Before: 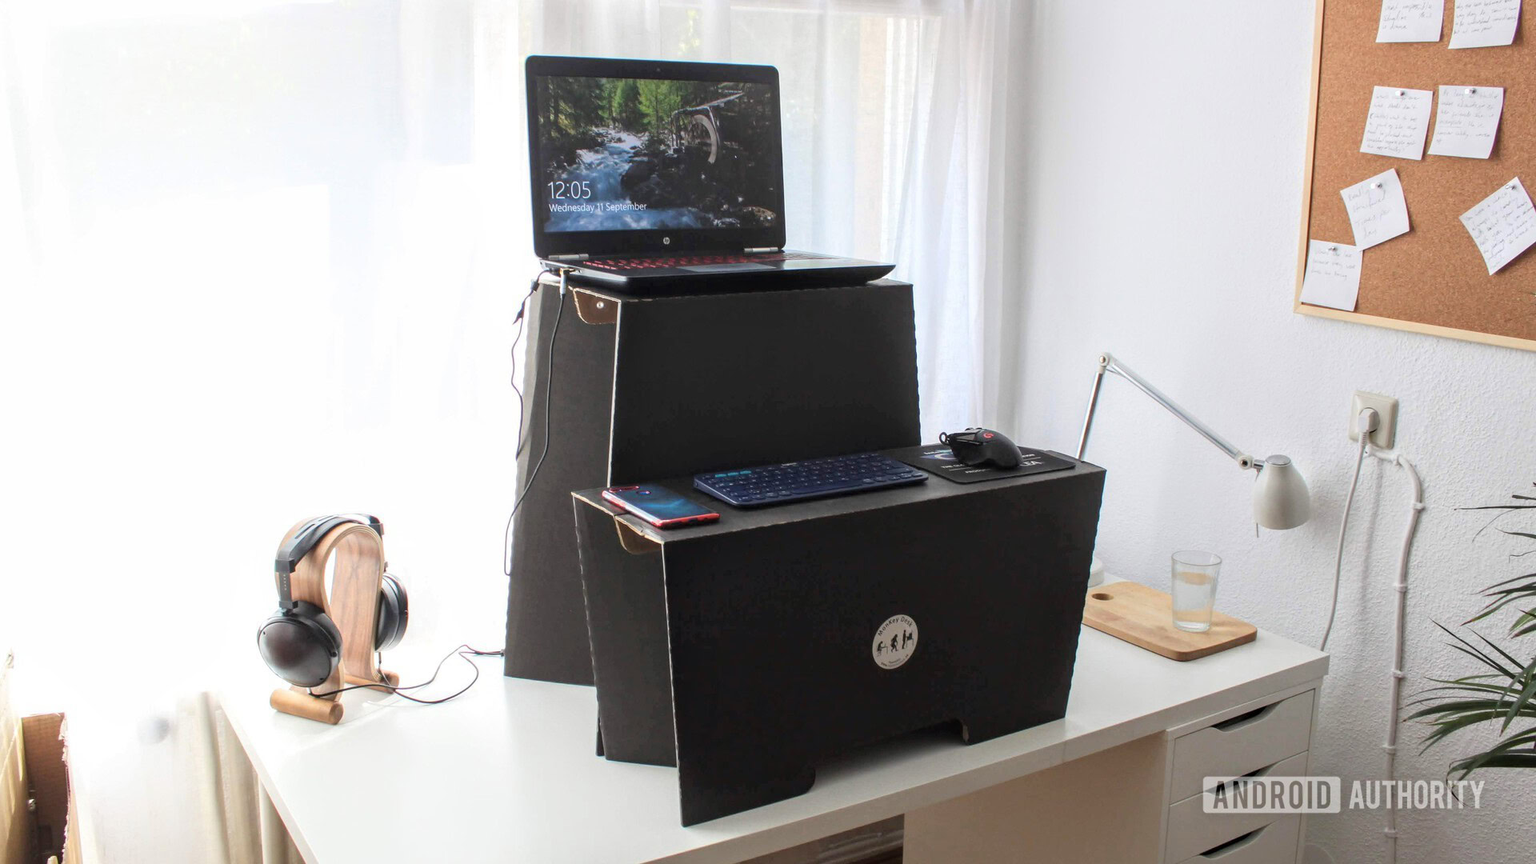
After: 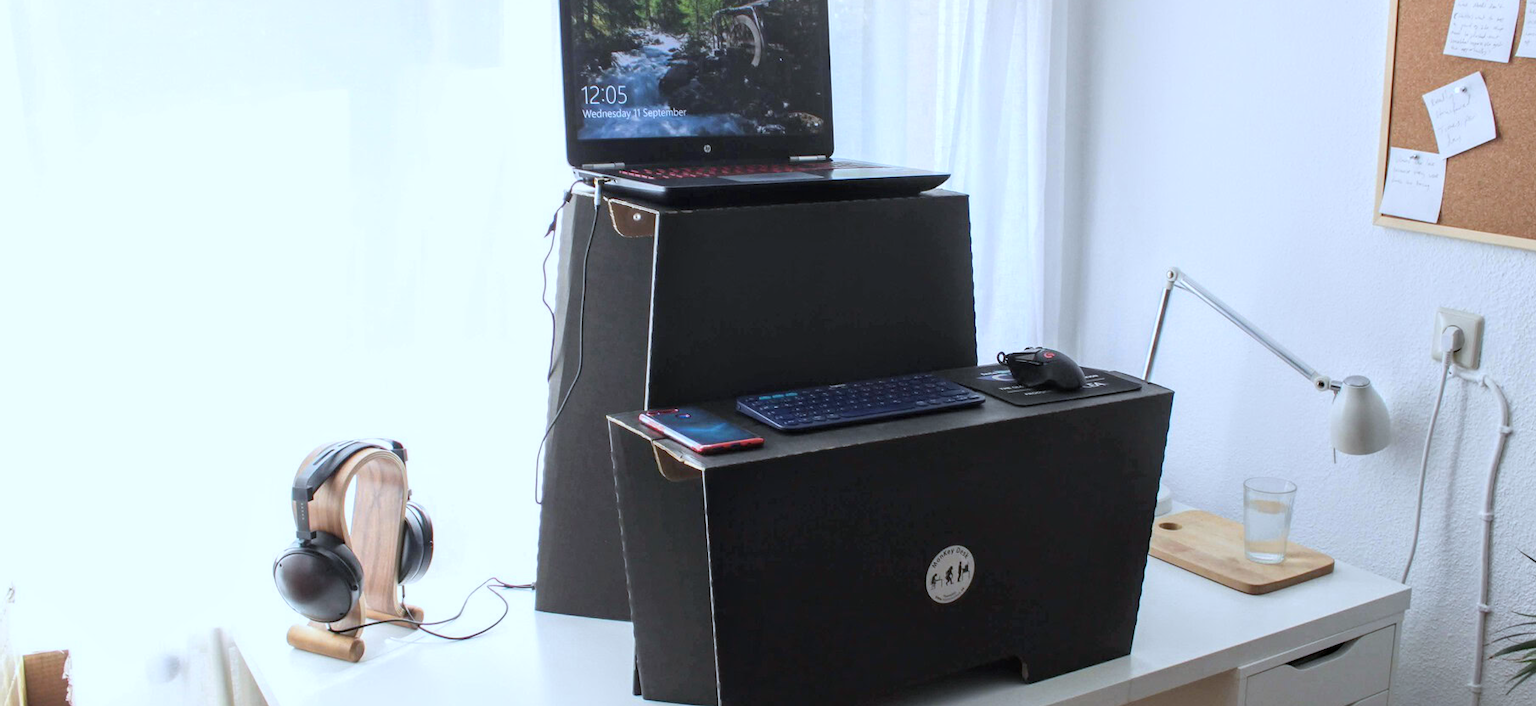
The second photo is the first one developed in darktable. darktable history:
crop and rotate: angle 0.03°, top 11.643%, right 5.651%, bottom 11.189%
white balance: red 0.924, blue 1.095
